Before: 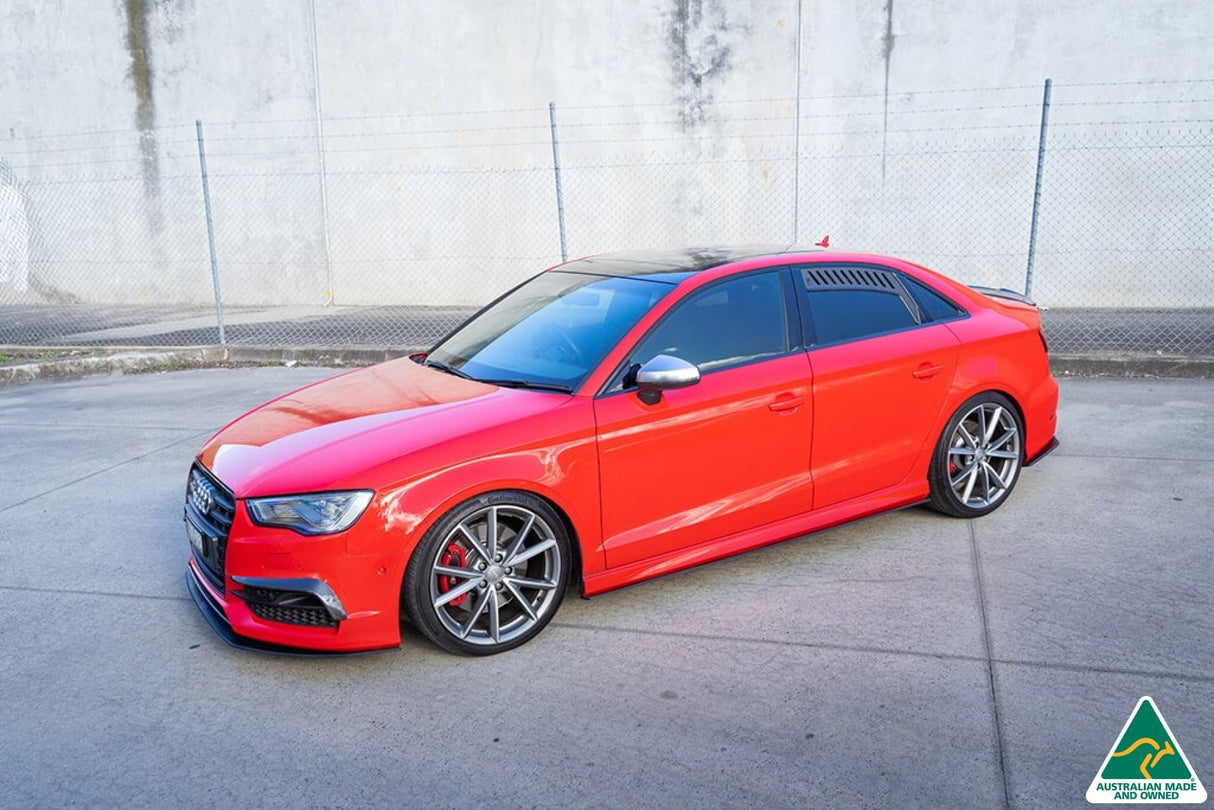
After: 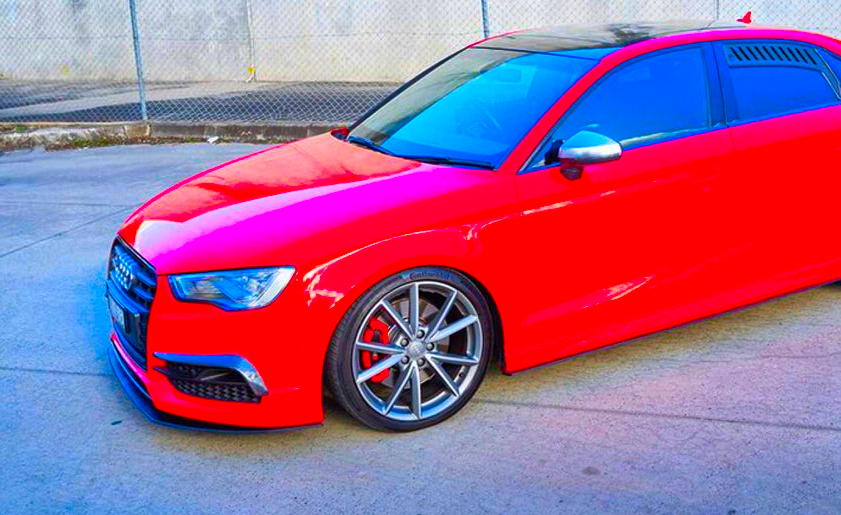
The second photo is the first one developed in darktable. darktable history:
color correction: saturation 3
shadows and highlights: shadows 30.63, highlights -63.22, shadows color adjustment 98%, highlights color adjustment 58.61%, soften with gaussian
crop: left 6.488%, top 27.668%, right 24.183%, bottom 8.656%
